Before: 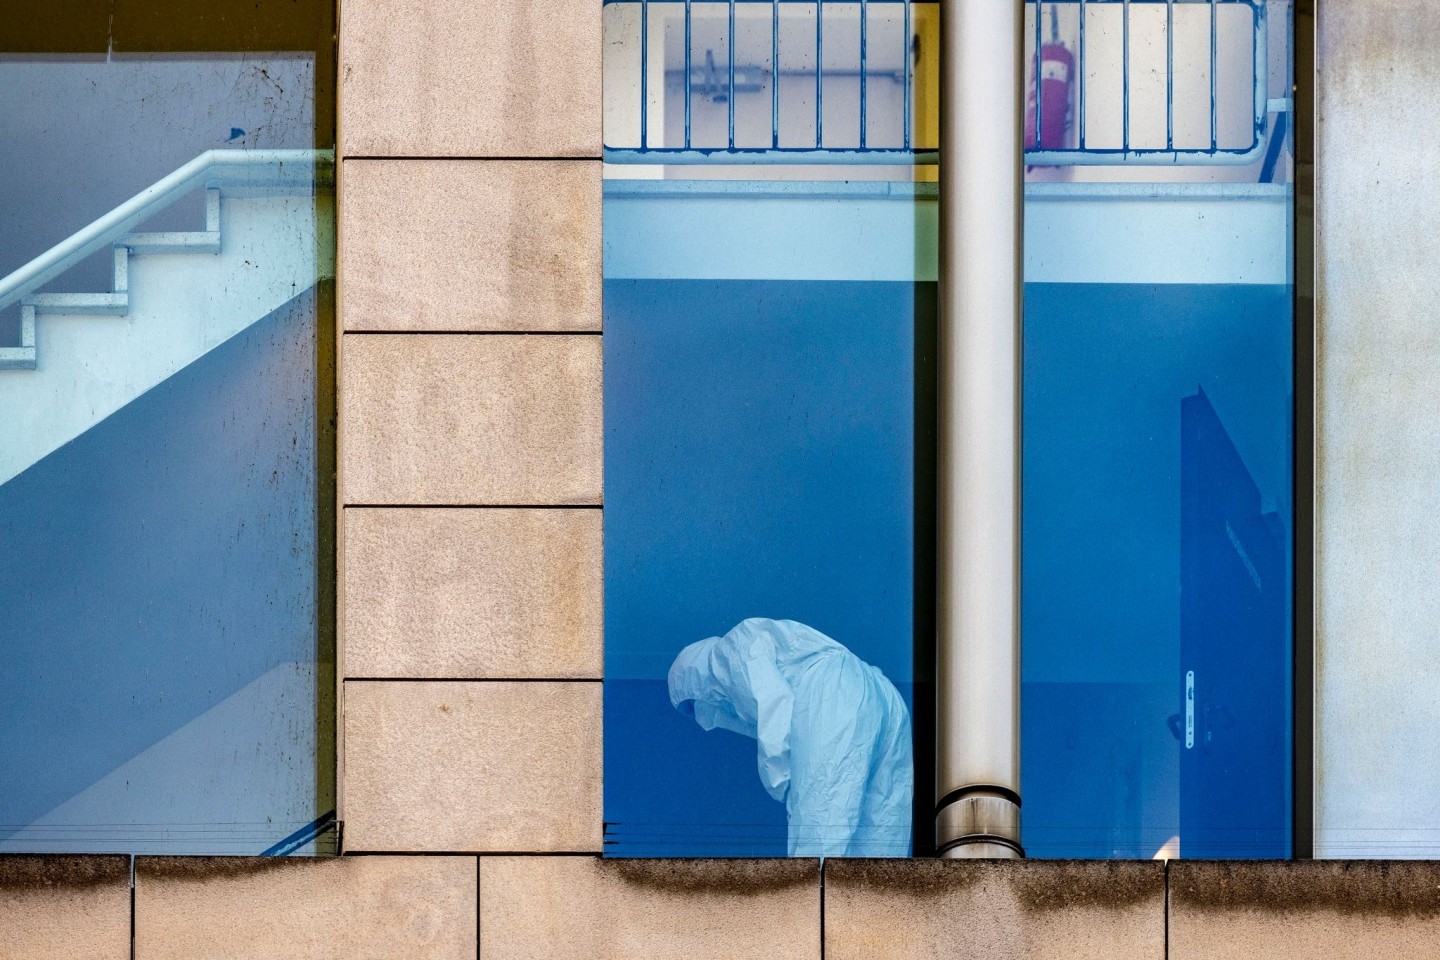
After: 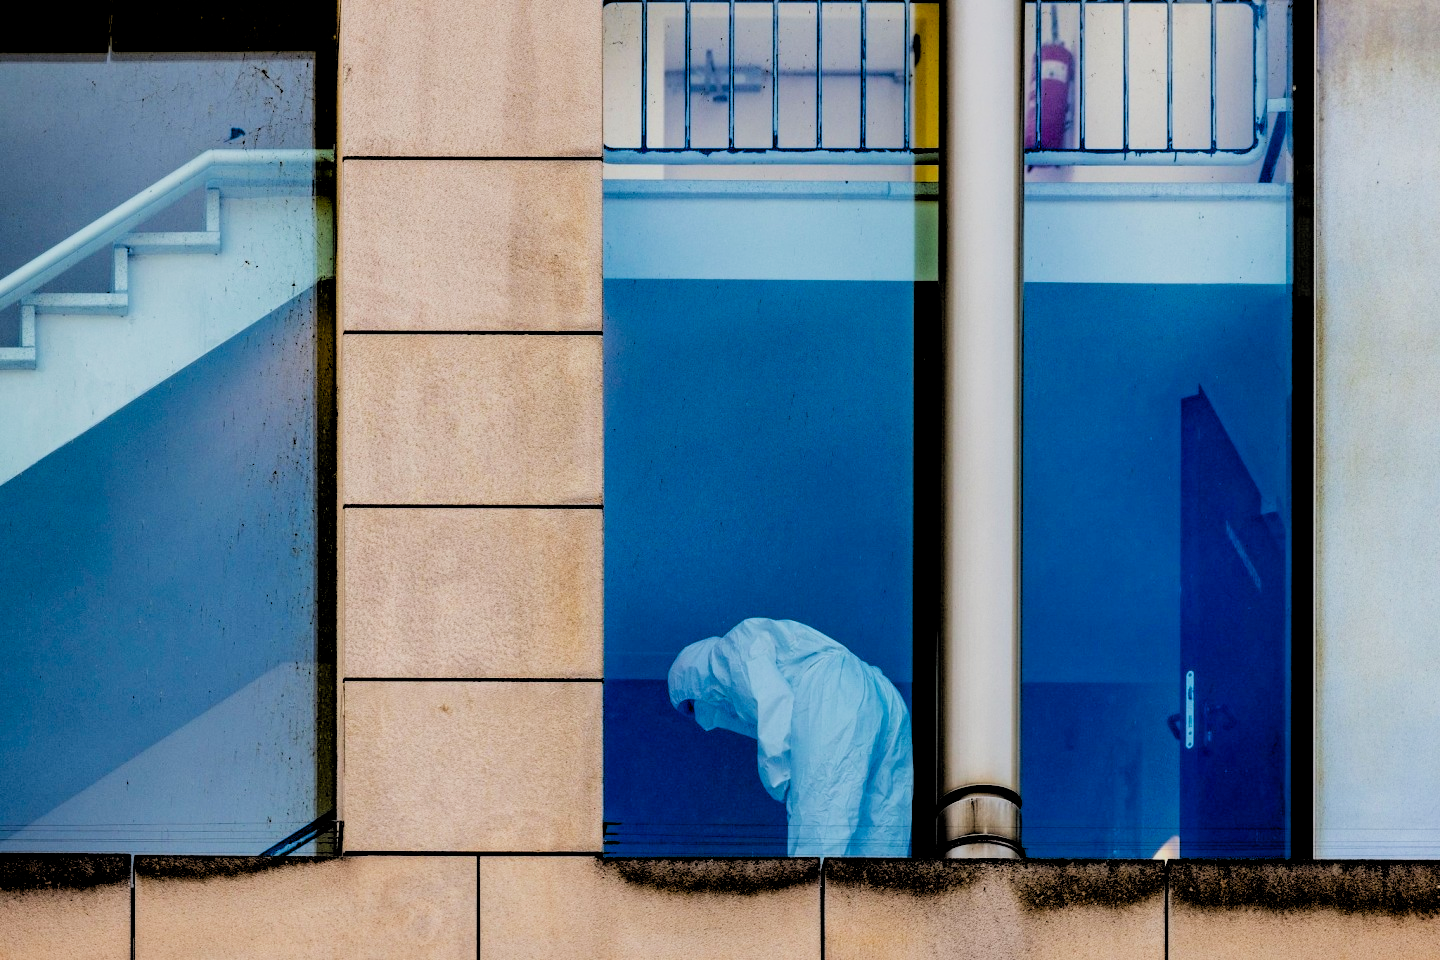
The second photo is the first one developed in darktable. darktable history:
rgb levels: levels [[0.034, 0.472, 0.904], [0, 0.5, 1], [0, 0.5, 1]]
filmic rgb: black relative exposure -7.75 EV, white relative exposure 4.4 EV, threshold 3 EV, hardness 3.76, latitude 38.11%, contrast 0.966, highlights saturation mix 10%, shadows ↔ highlights balance 4.59%, color science v4 (2020), enable highlight reconstruction true
